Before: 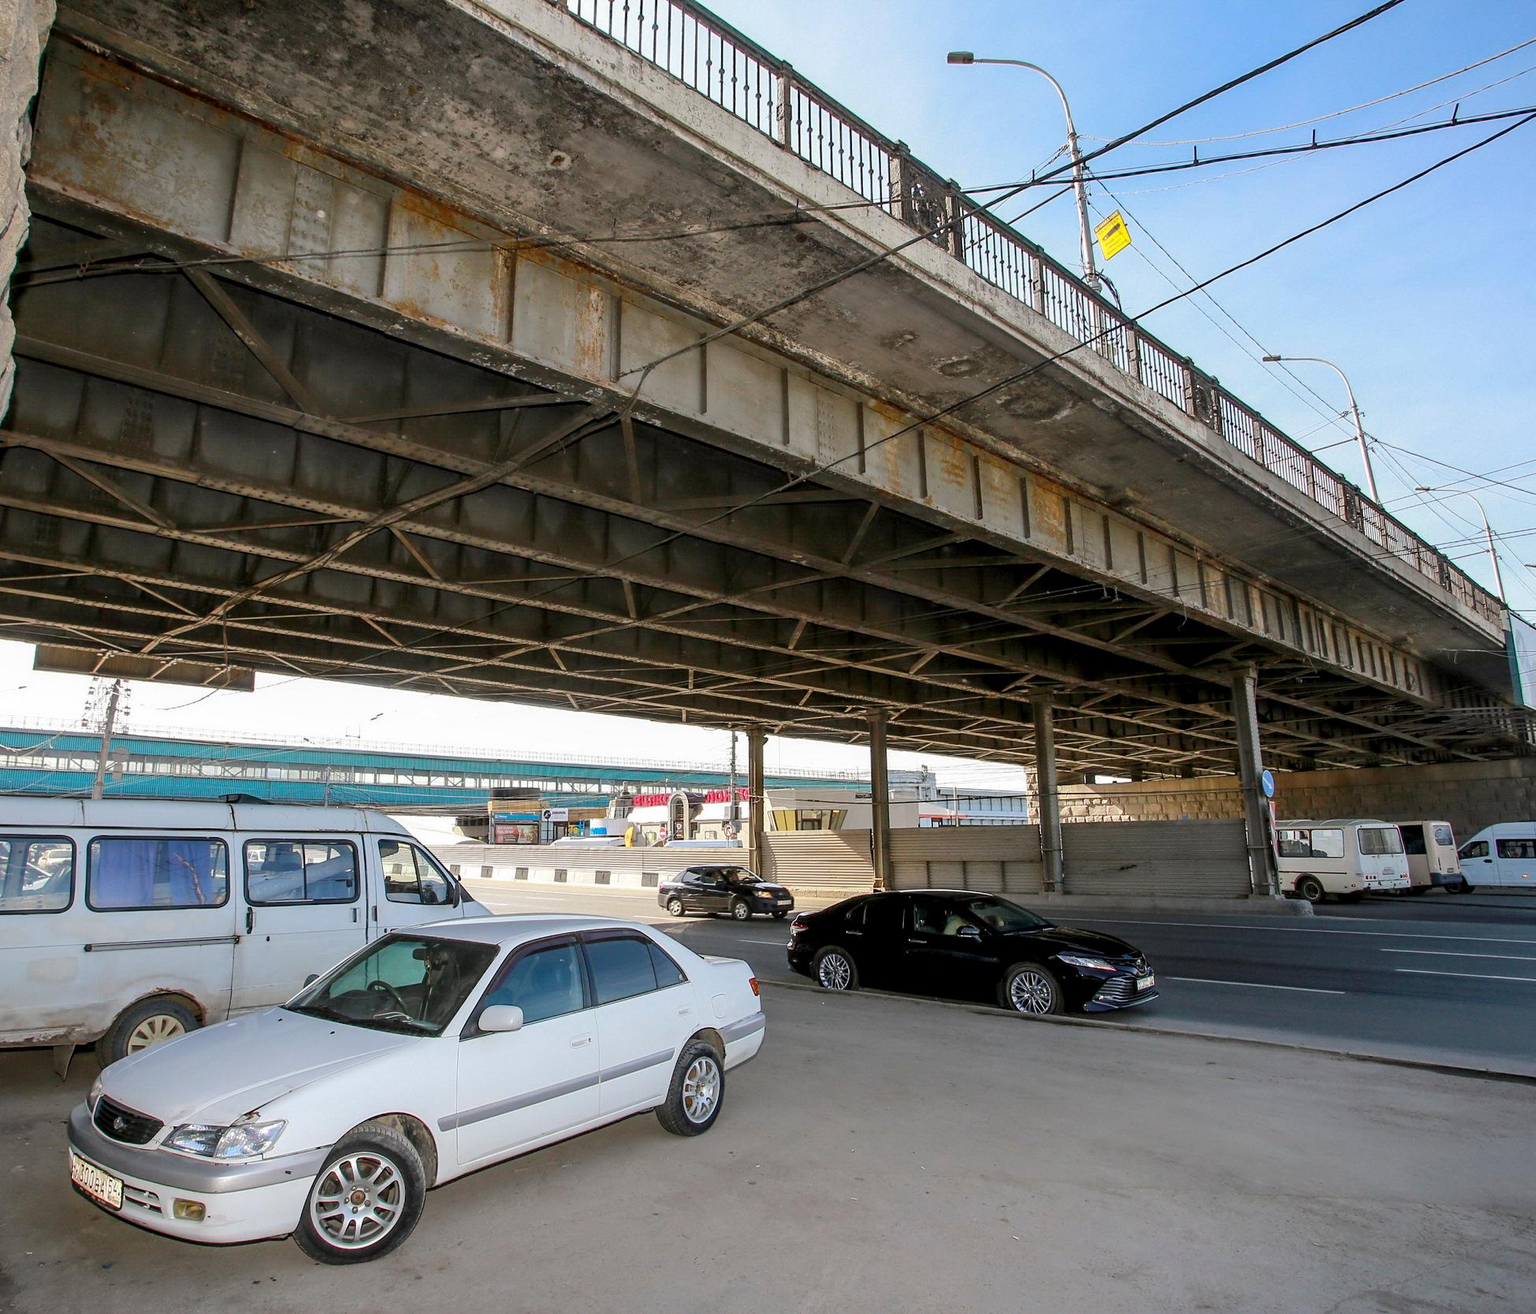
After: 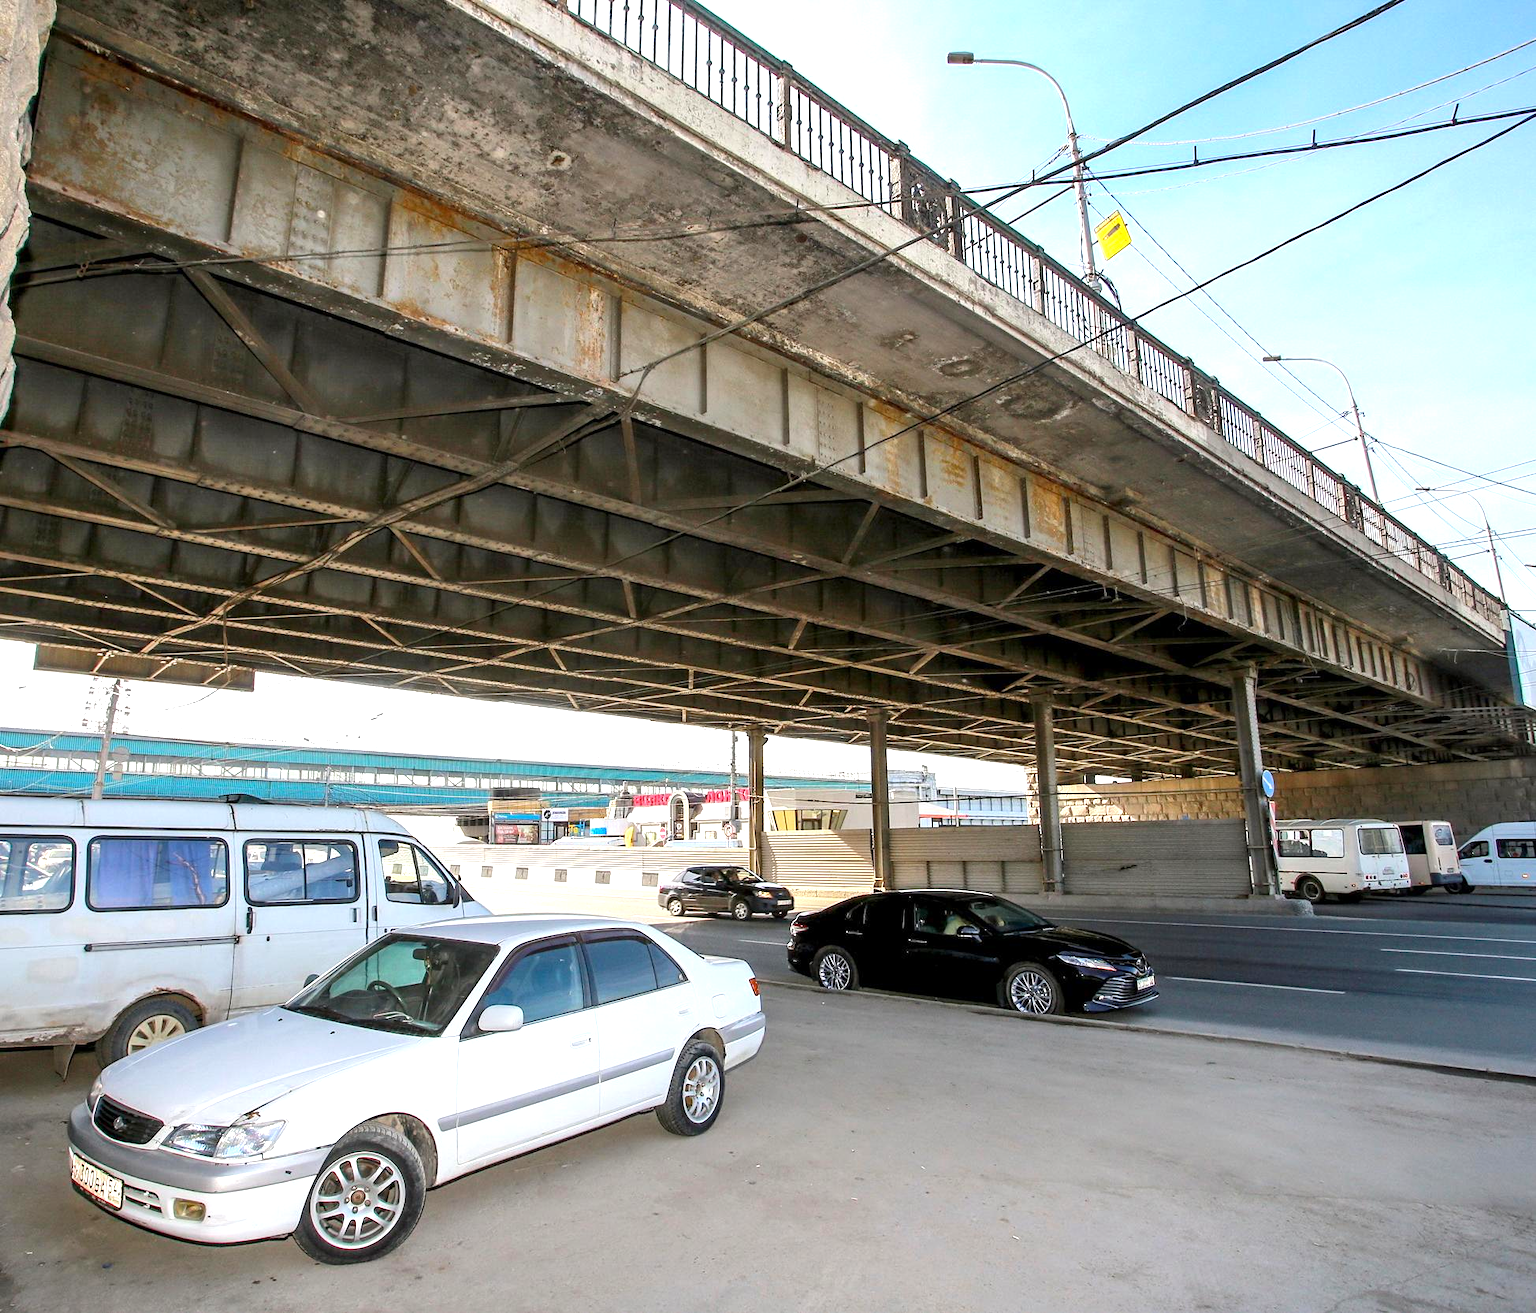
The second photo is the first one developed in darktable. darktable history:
exposure: exposure 0.781 EV, compensate highlight preservation false
